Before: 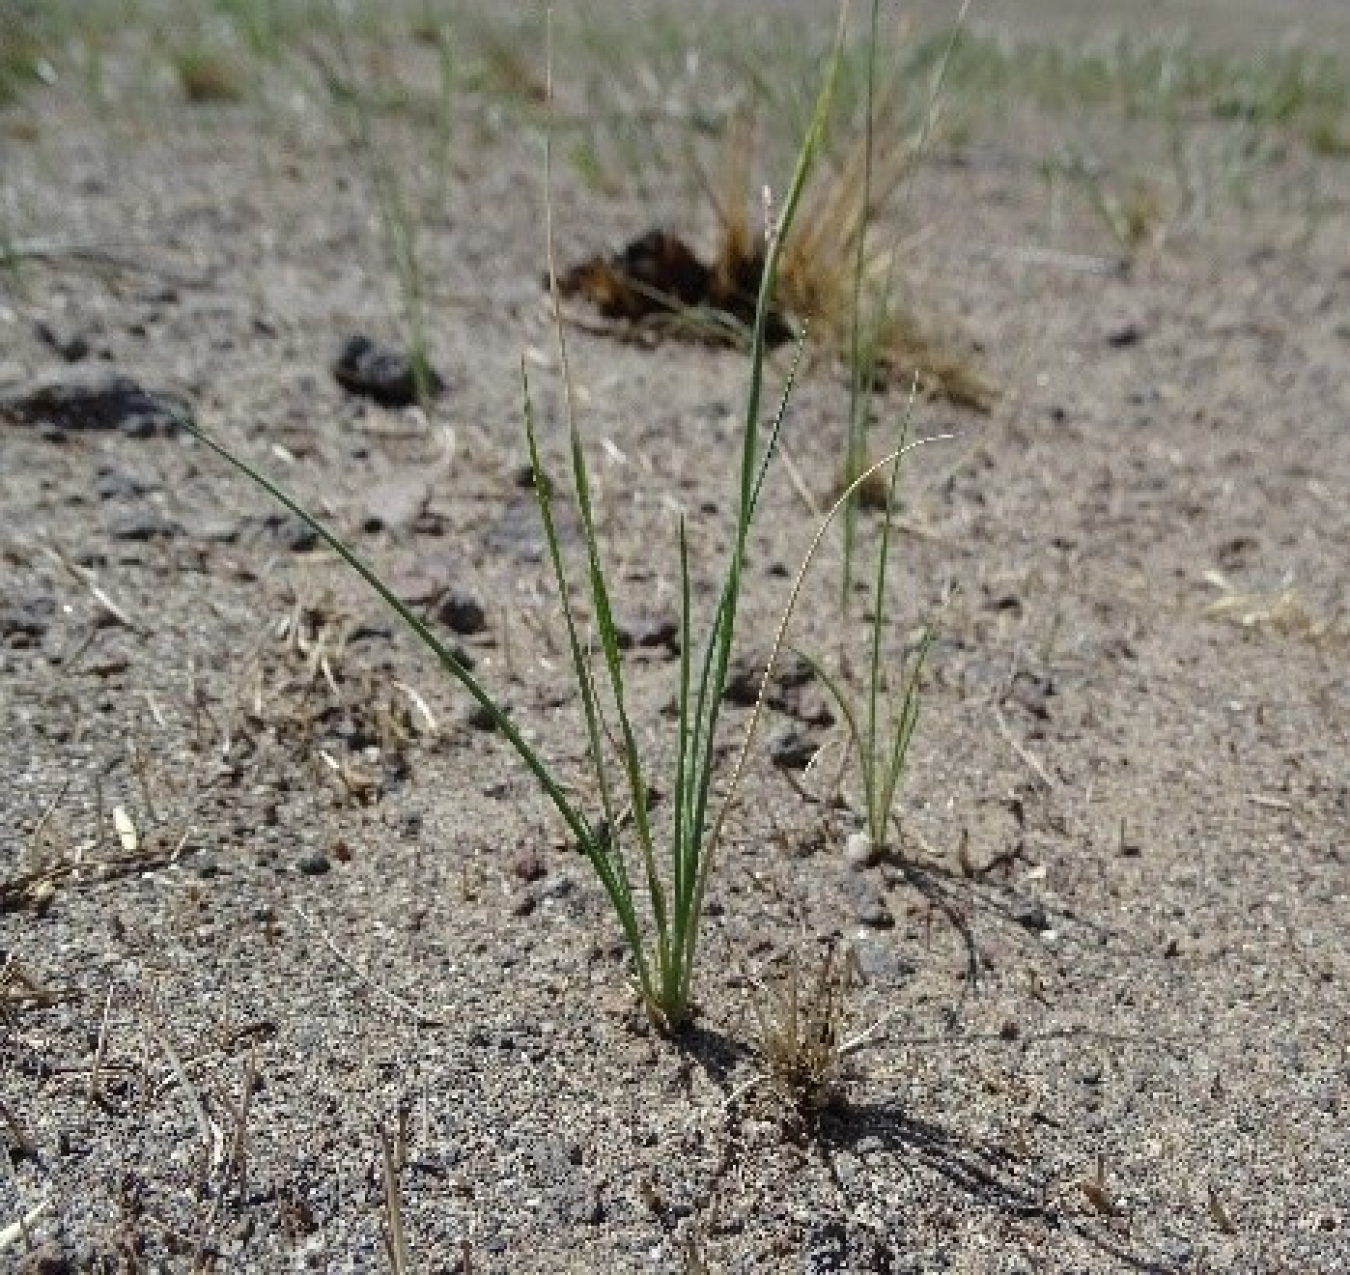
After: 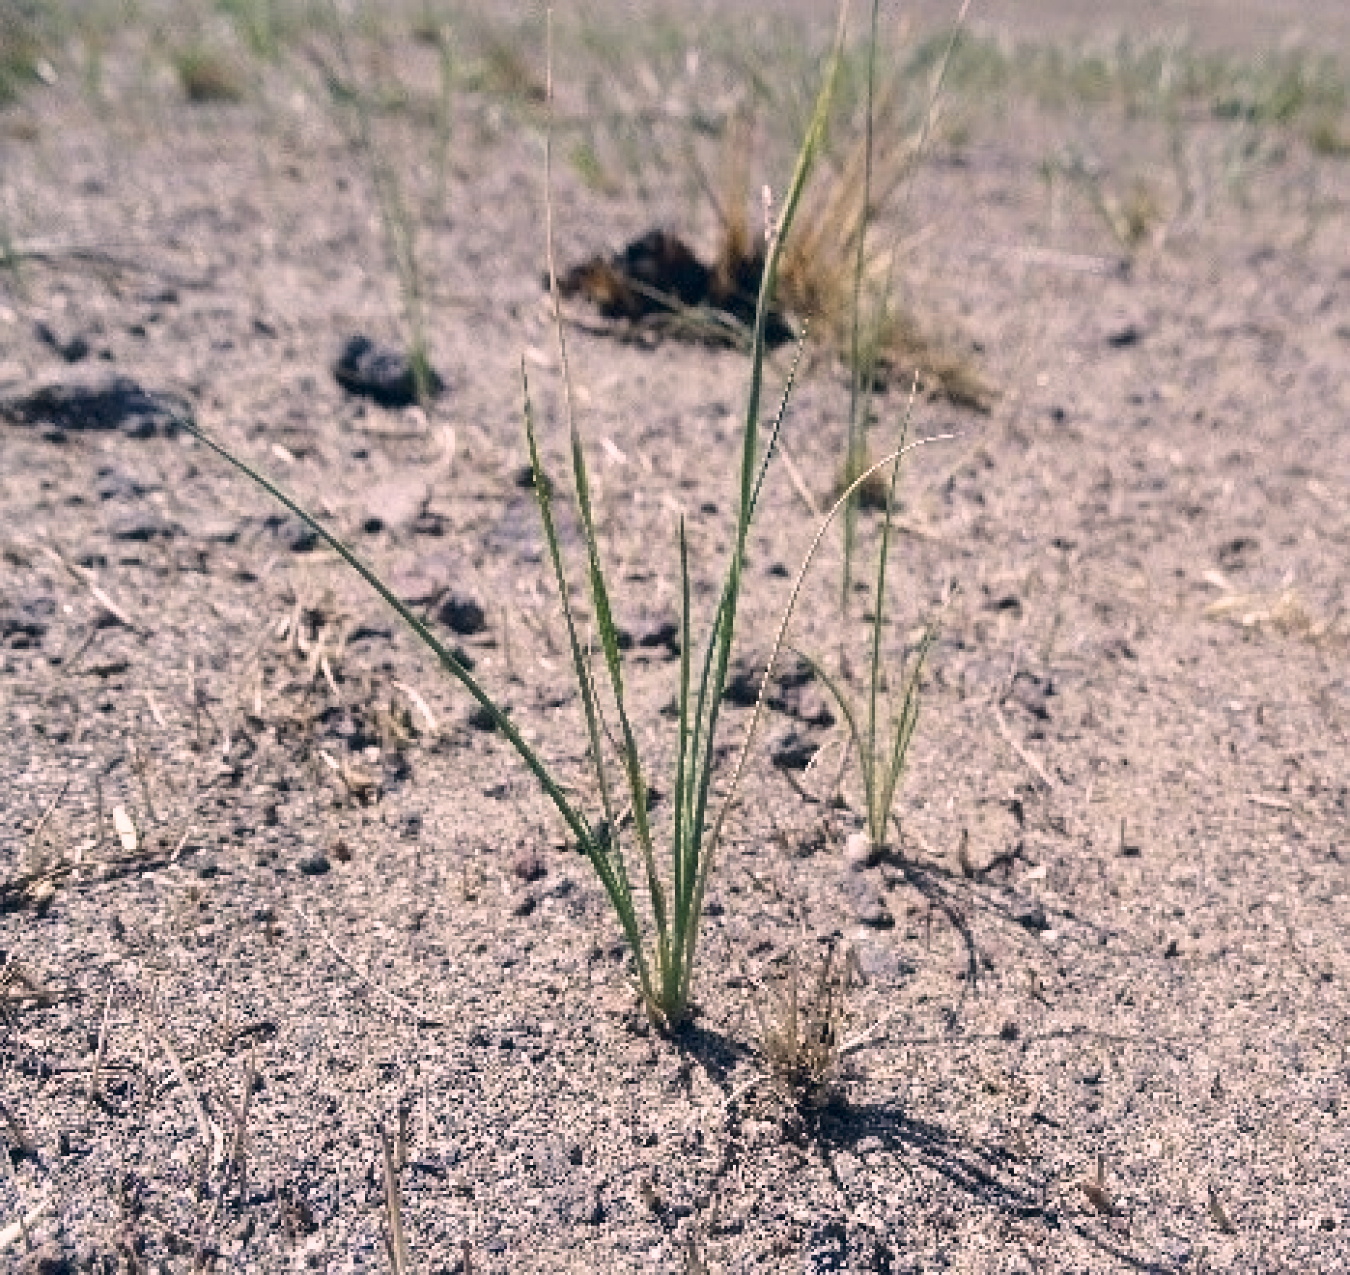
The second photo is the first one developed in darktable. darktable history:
white balance: red 1, blue 1
rgb levels: preserve colors max RGB
color correction: highlights a* 14.46, highlights b* 5.85, shadows a* -5.53, shadows b* -15.24, saturation 0.85
base curve: curves: ch0 [(0, 0) (0.579, 0.807) (1, 1)], preserve colors none
